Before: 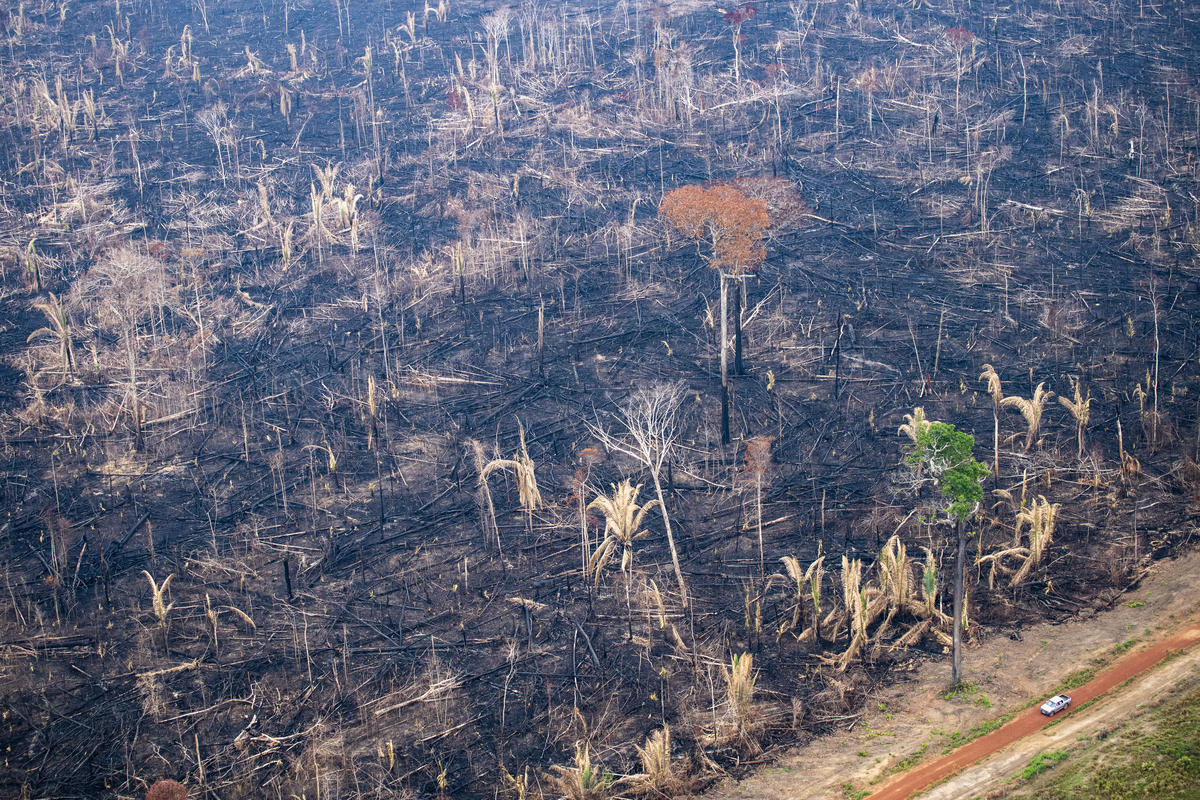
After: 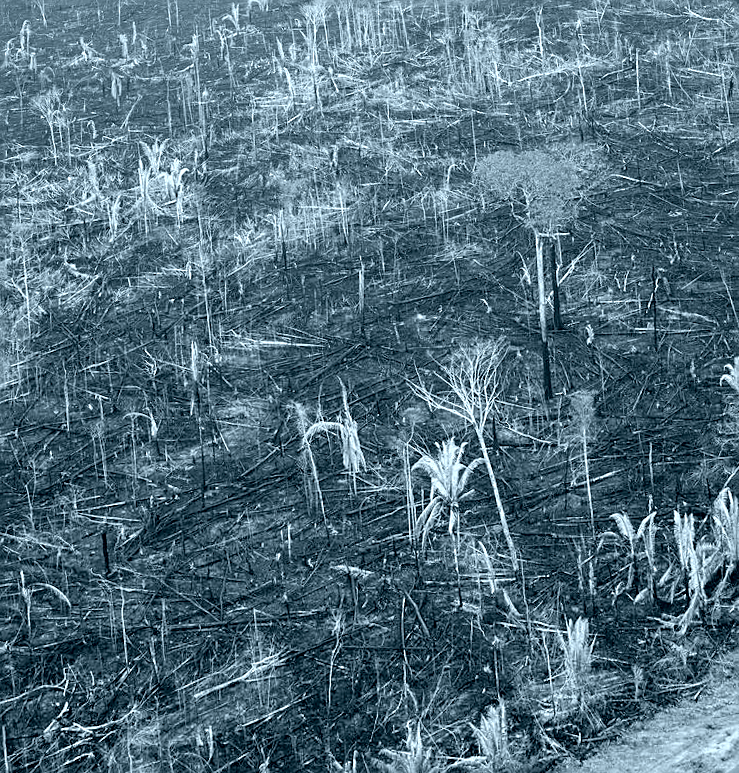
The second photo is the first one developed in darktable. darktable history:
tone equalizer: -8 EV -0.417 EV, -7 EV -0.389 EV, -6 EV -0.333 EV, -5 EV -0.222 EV, -3 EV 0.222 EV, -2 EV 0.333 EV, -1 EV 0.389 EV, +0 EV 0.417 EV, edges refinement/feathering 500, mask exposure compensation -1.57 EV, preserve details no
rotate and perspective: rotation -1.68°, lens shift (vertical) -0.146, crop left 0.049, crop right 0.912, crop top 0.032, crop bottom 0.96
white balance: emerald 1
color balance: lift [1, 0.998, 1.001, 1.002], gamma [1, 1.02, 1, 0.98], gain [1, 1.02, 1.003, 0.98]
crop and rotate: left 13.342%, right 19.991%
sharpen: on, module defaults
exposure: black level correction 0.001, exposure 1.822 EV, compensate exposure bias true, compensate highlight preservation false
colorize: hue 194.4°, saturation 29%, source mix 61.75%, lightness 3.98%, version 1
